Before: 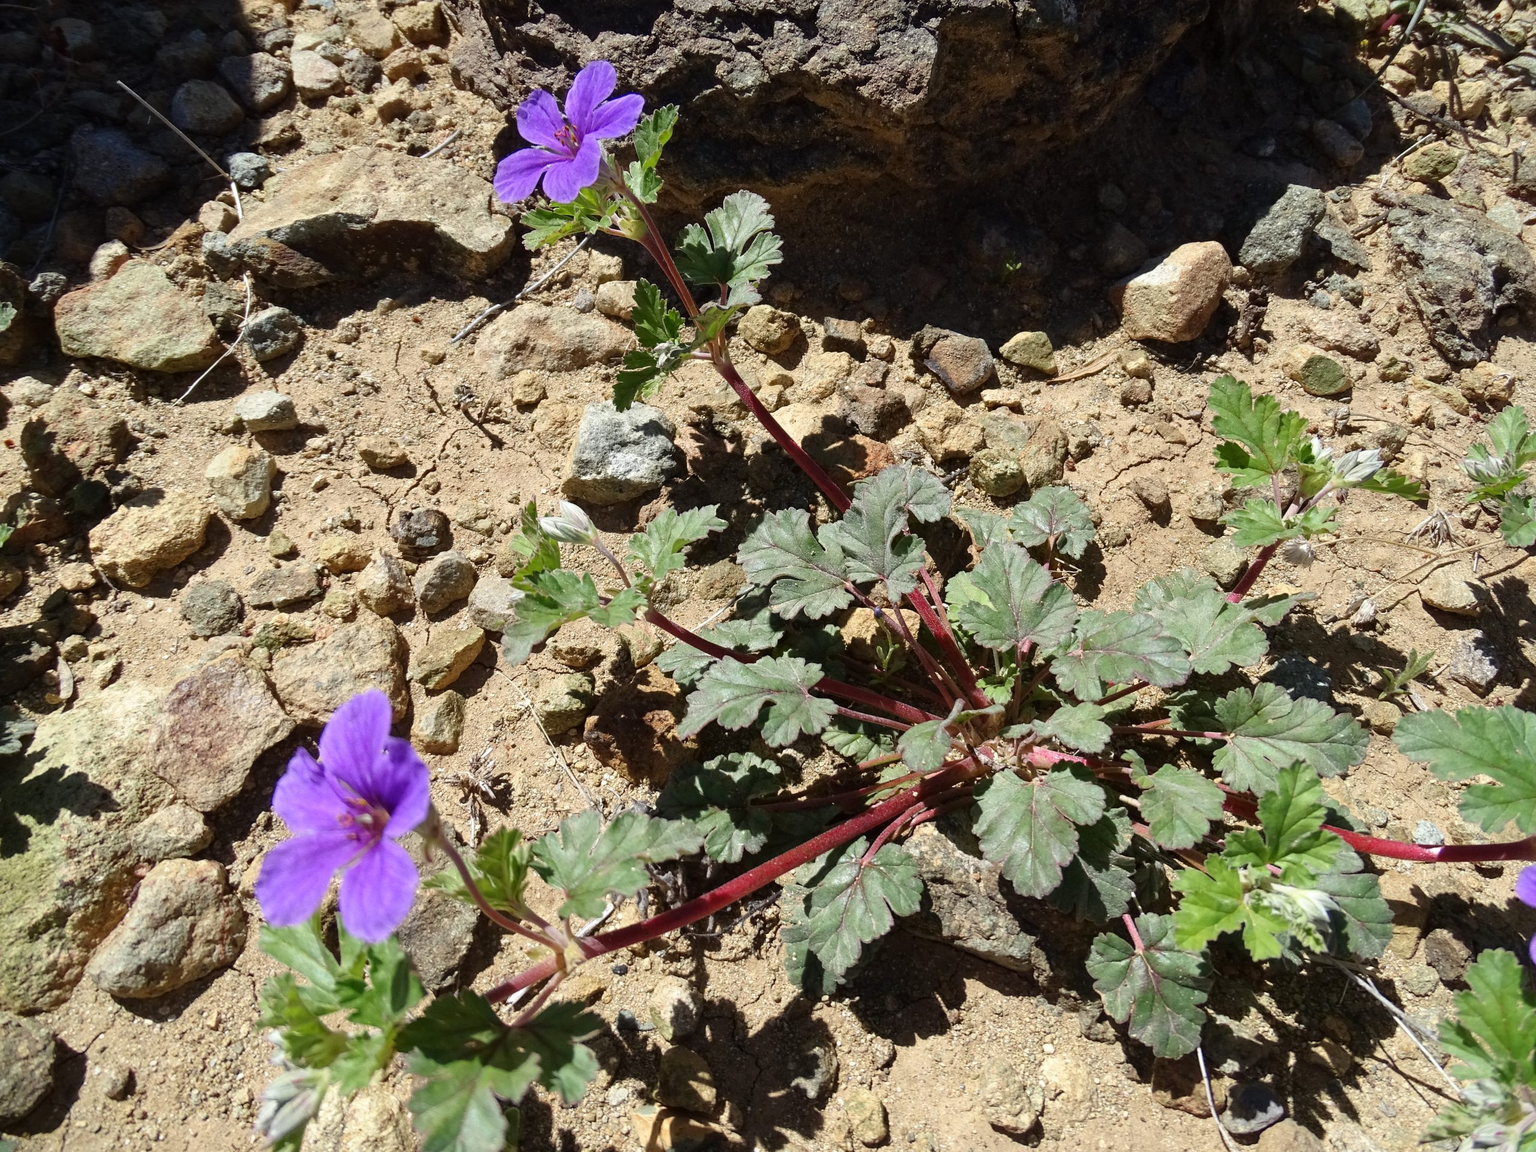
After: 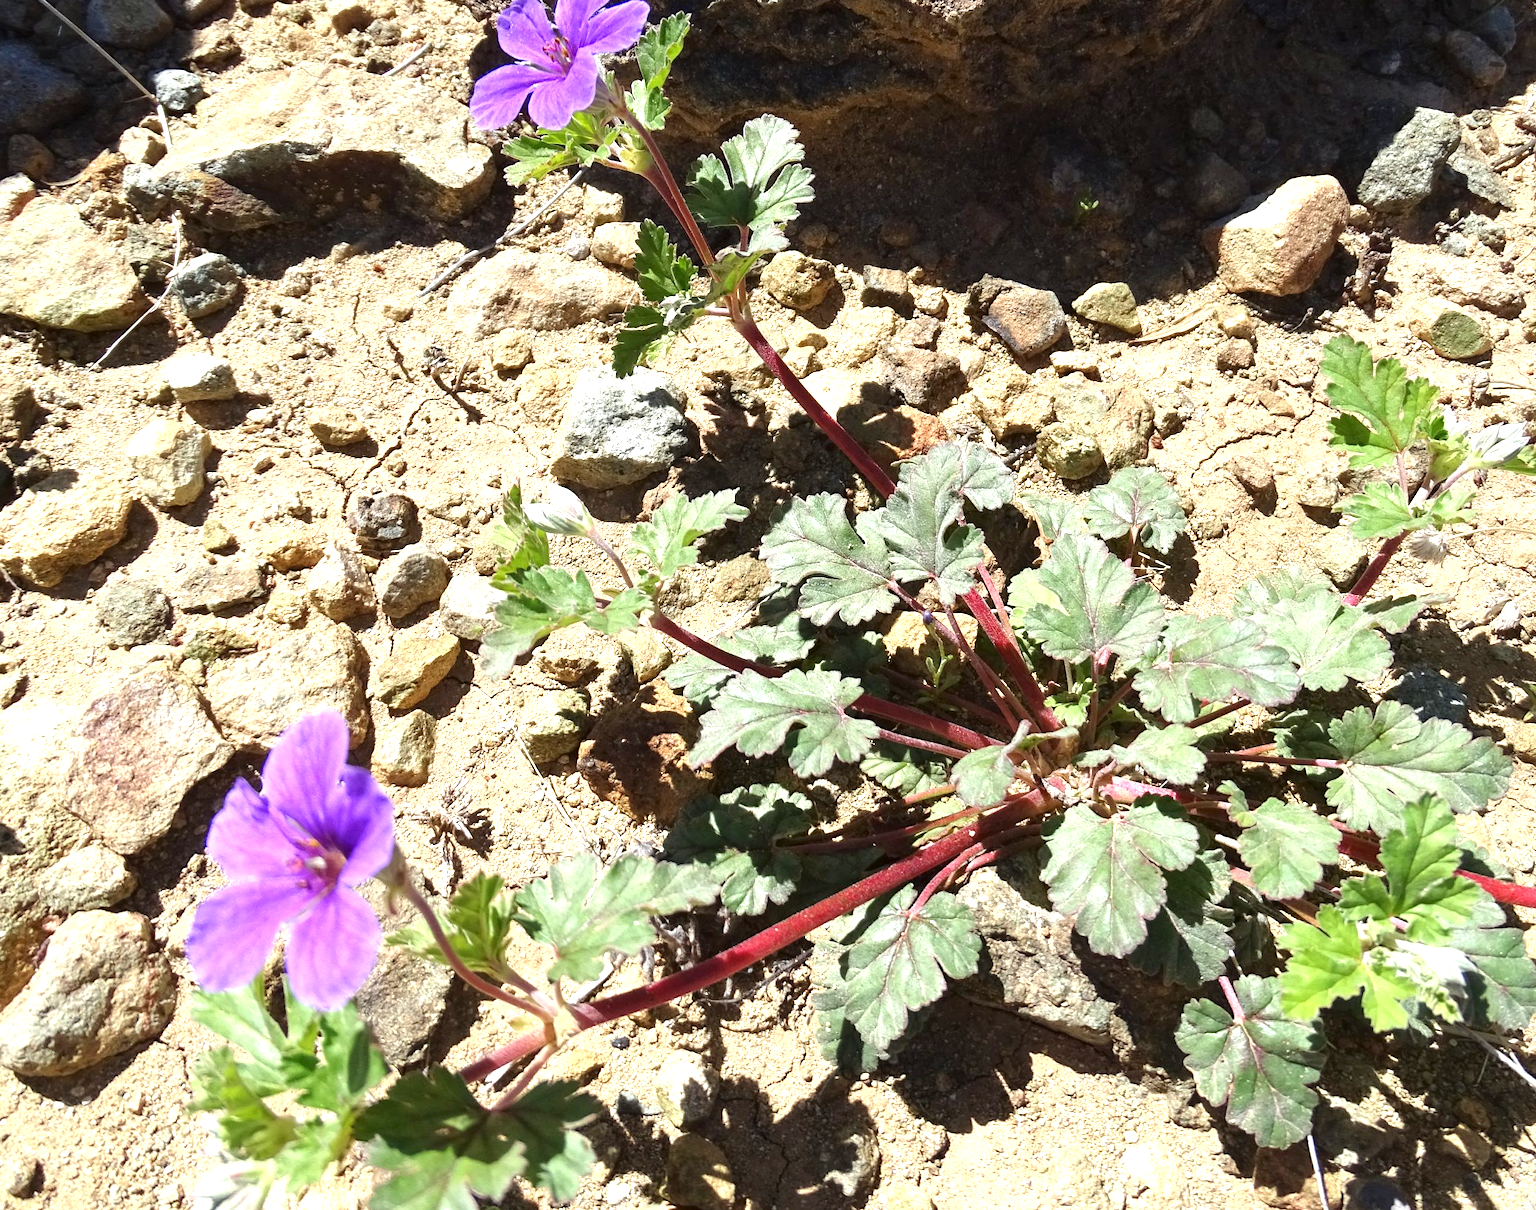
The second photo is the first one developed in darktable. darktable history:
exposure: exposure 1 EV, compensate highlight preservation false
crop: left 6.446%, top 8.188%, right 9.538%, bottom 3.548%
